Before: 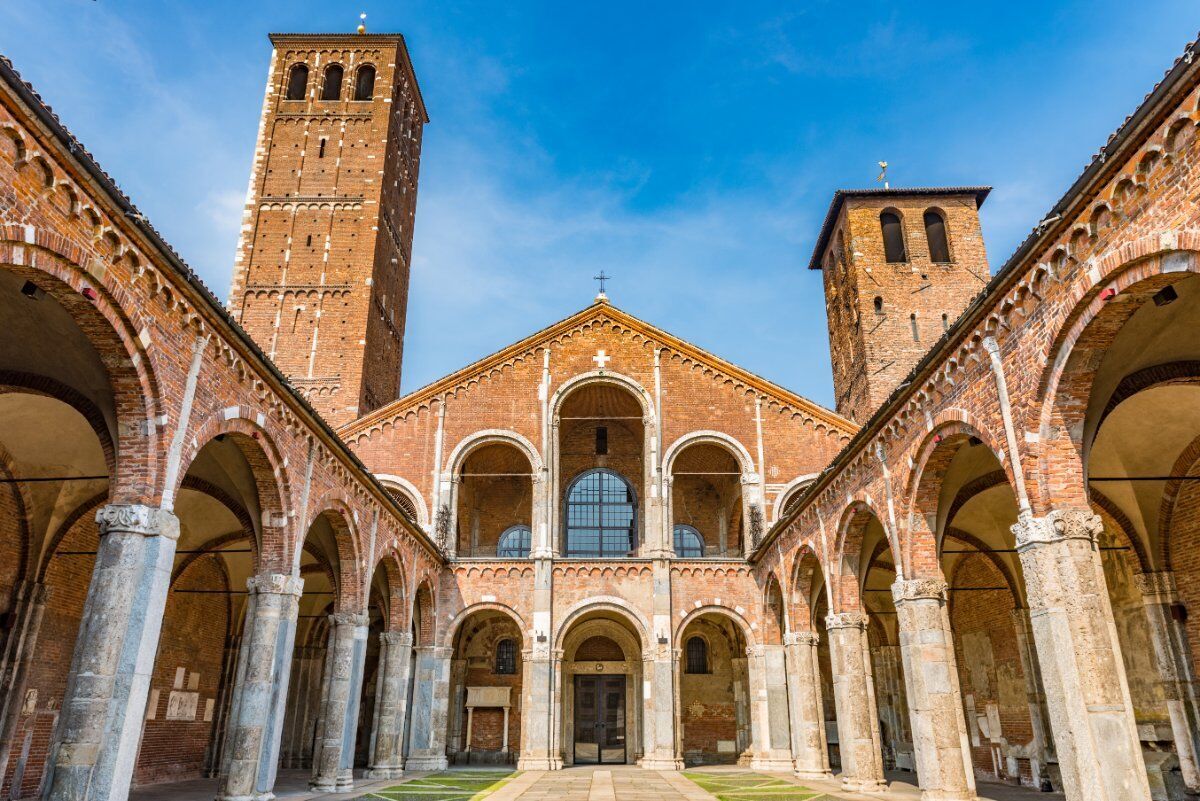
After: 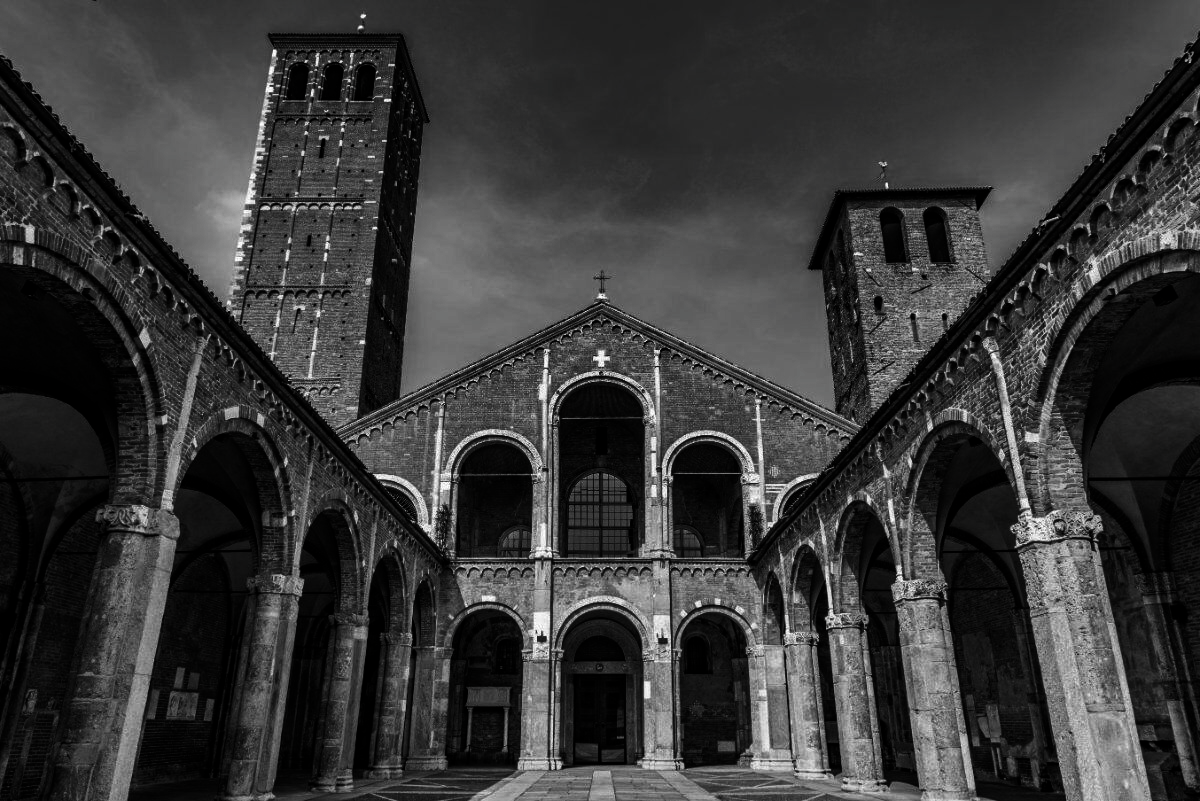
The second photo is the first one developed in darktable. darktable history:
contrast brightness saturation: contrast 0.022, brightness -0.982, saturation -0.999
